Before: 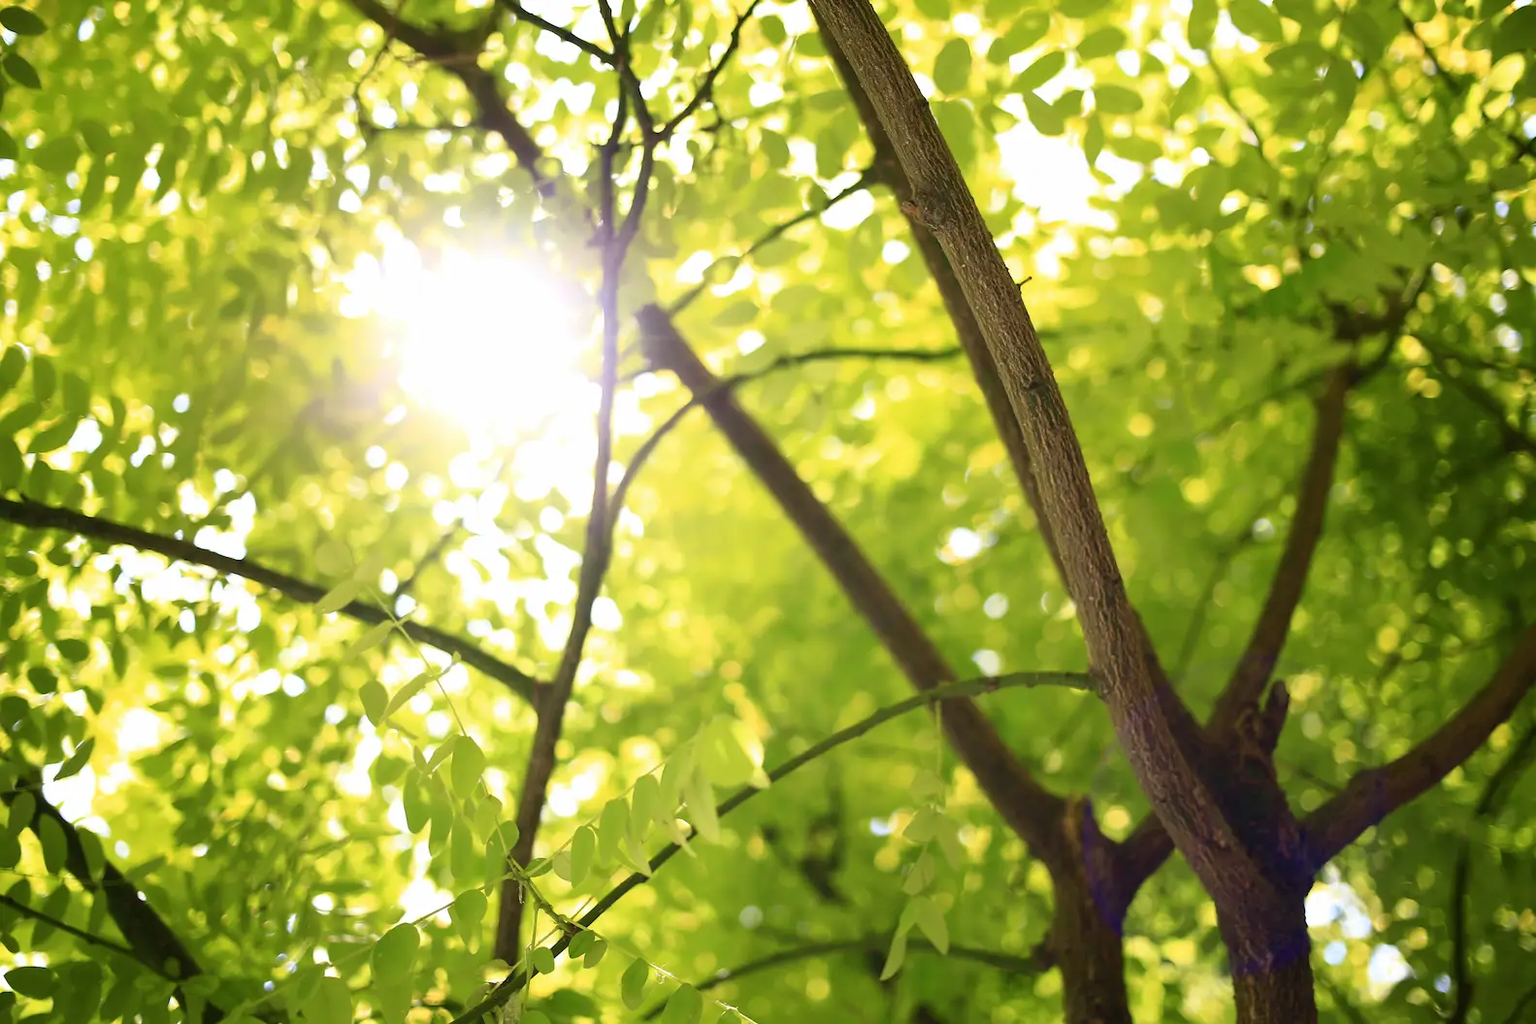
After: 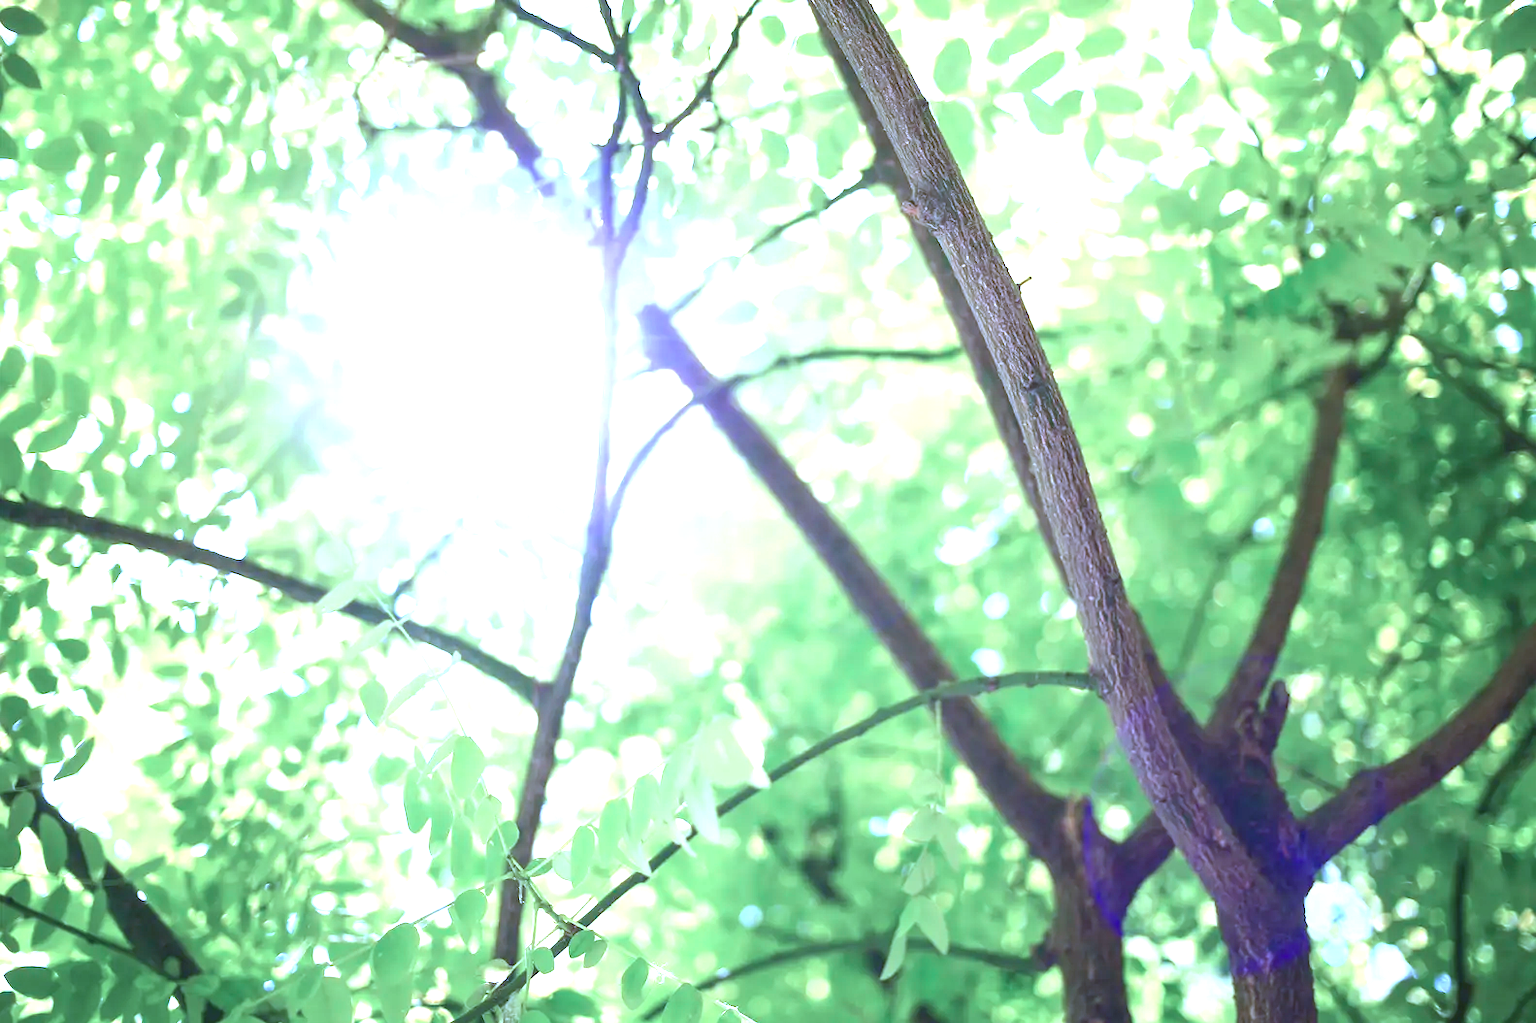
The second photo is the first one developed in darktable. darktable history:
local contrast: detail 110%
exposure: black level correction 0, exposure 1.2 EV, compensate highlight preservation false
color calibration: output R [1.063, -0.012, -0.003, 0], output B [-0.079, 0.047, 1, 0], illuminant custom, x 0.46, y 0.43, temperature 2642.66 K
